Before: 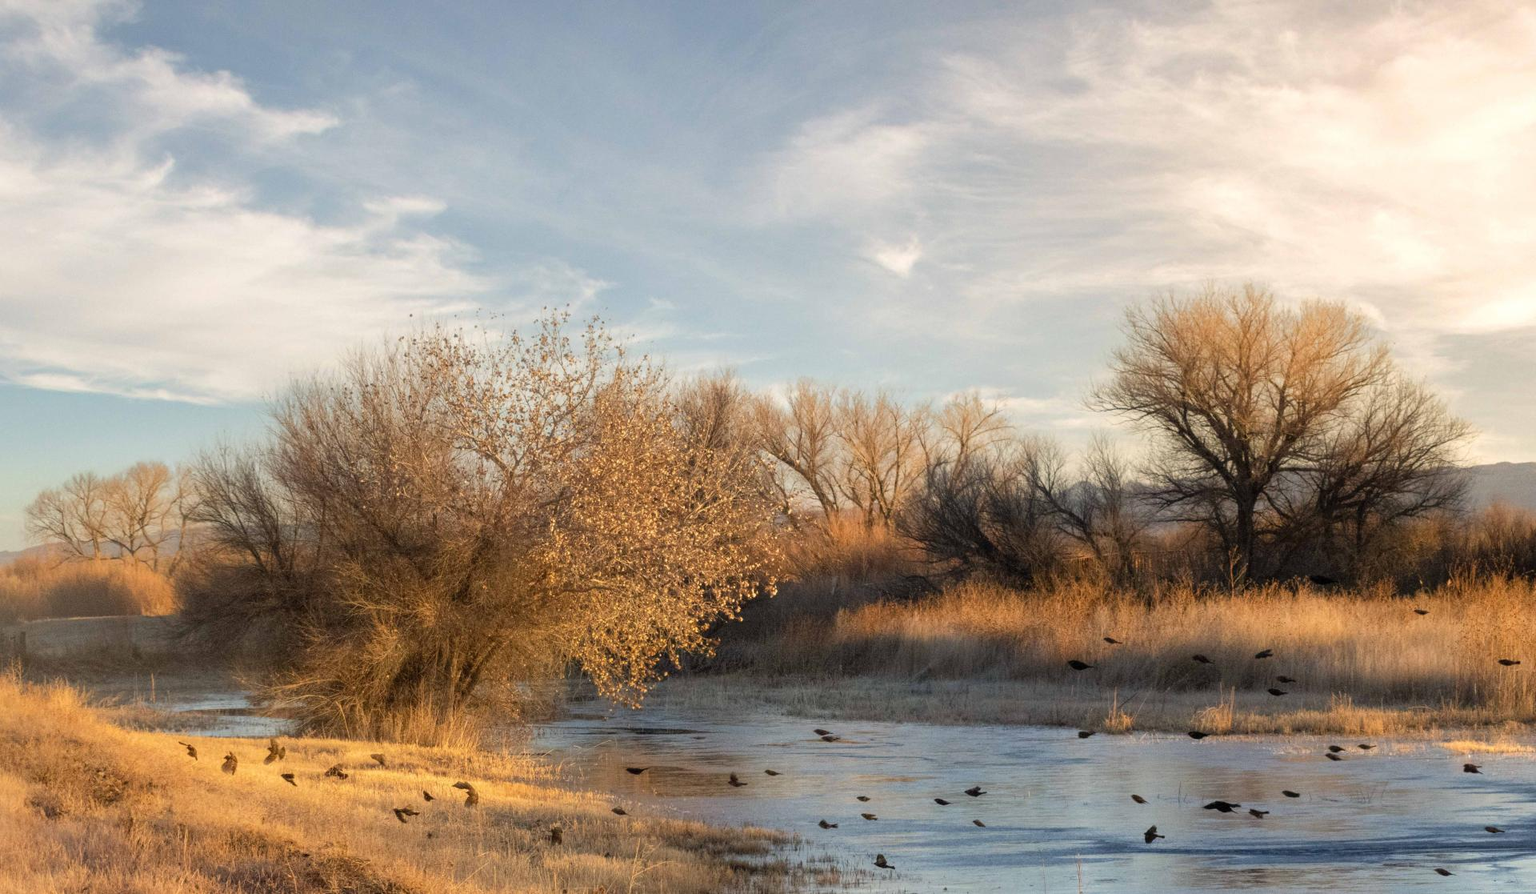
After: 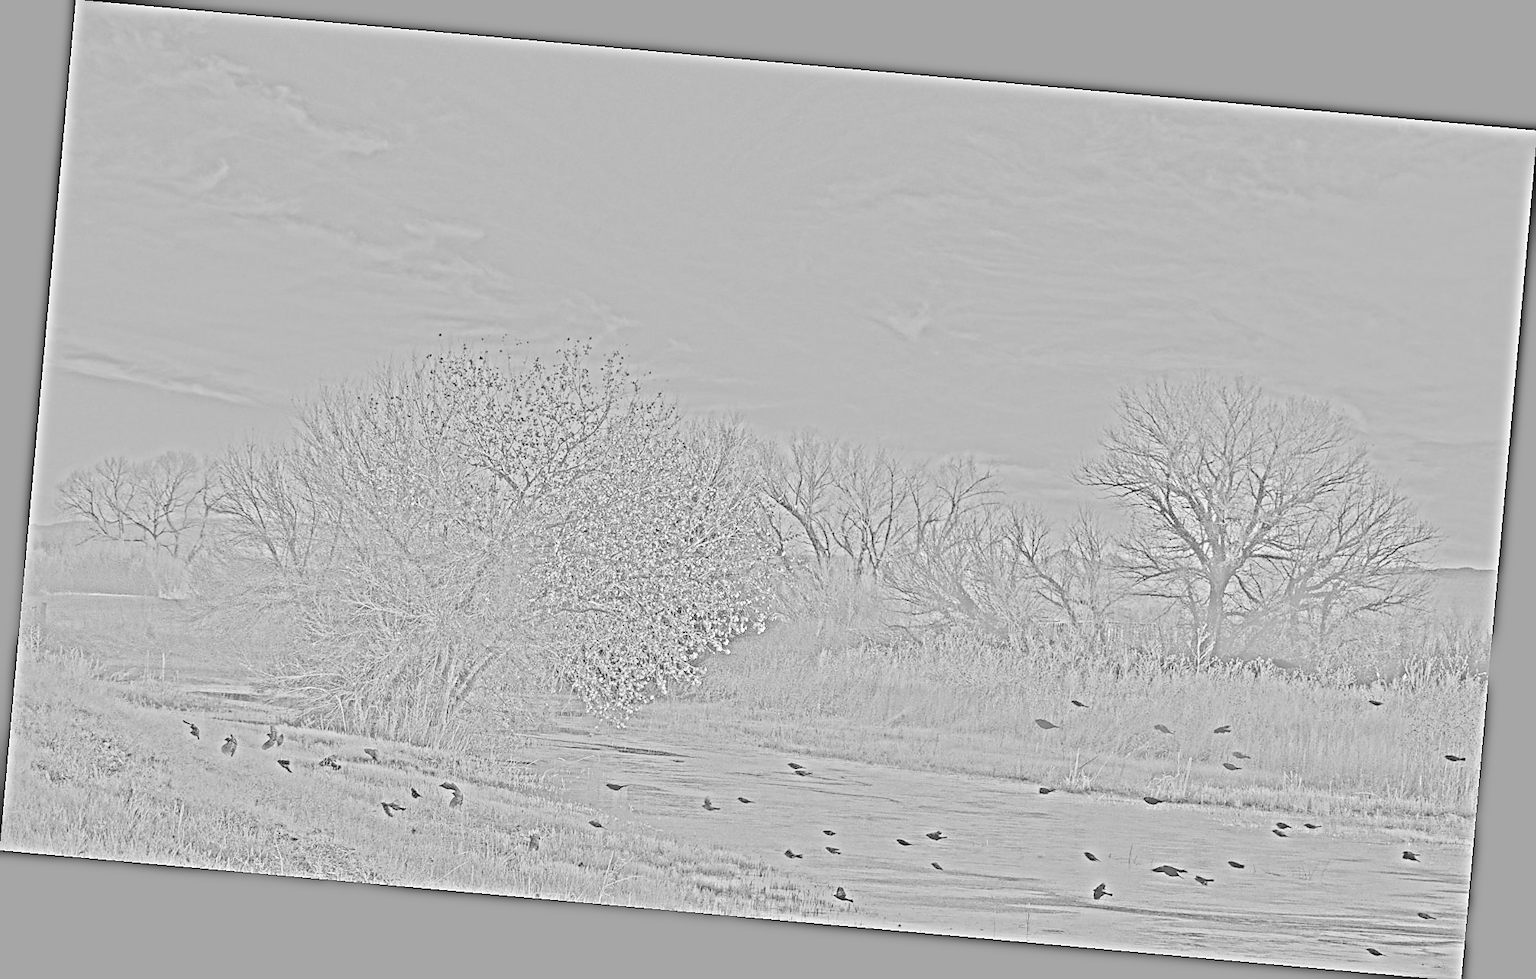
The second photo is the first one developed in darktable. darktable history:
exposure: black level correction 0.009, exposure 0.014 EV, compensate highlight preservation false
sharpen: radius 1.4, amount 1.25, threshold 0.7
rotate and perspective: rotation 5.12°, automatic cropping off
highpass: sharpness 25.84%, contrast boost 14.94%
base curve: curves: ch0 [(0, 0) (0.007, 0.004) (0.027, 0.03) (0.046, 0.07) (0.207, 0.54) (0.442, 0.872) (0.673, 0.972) (1, 1)], preserve colors none
